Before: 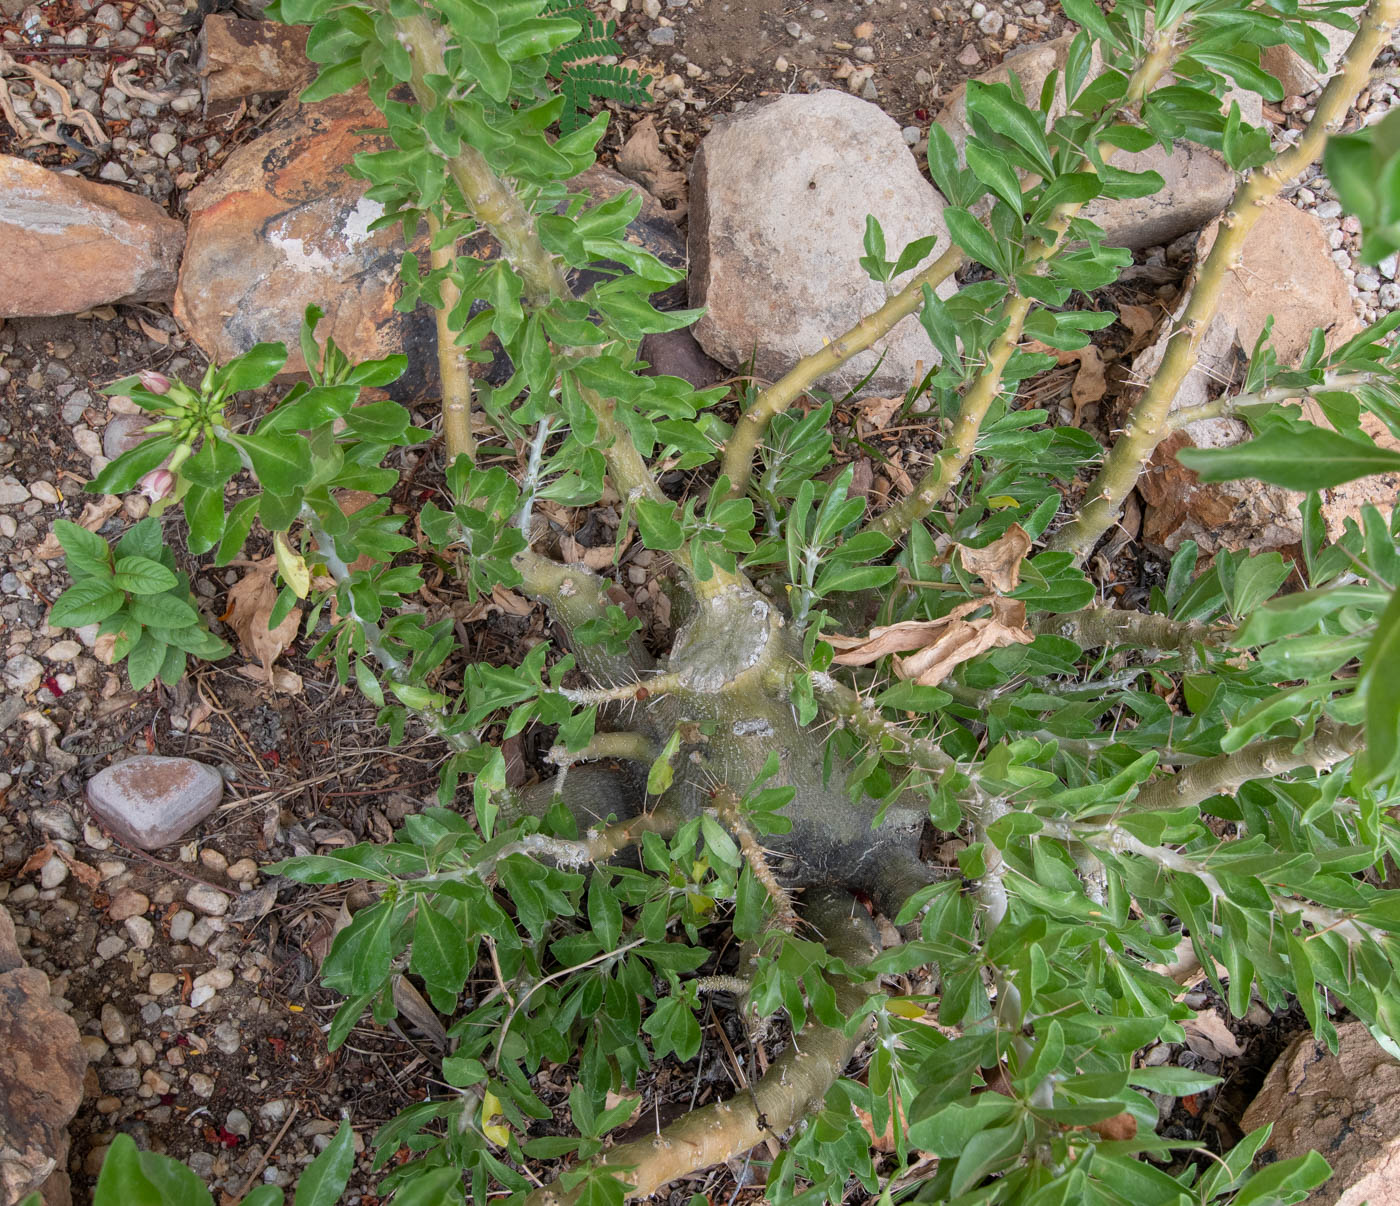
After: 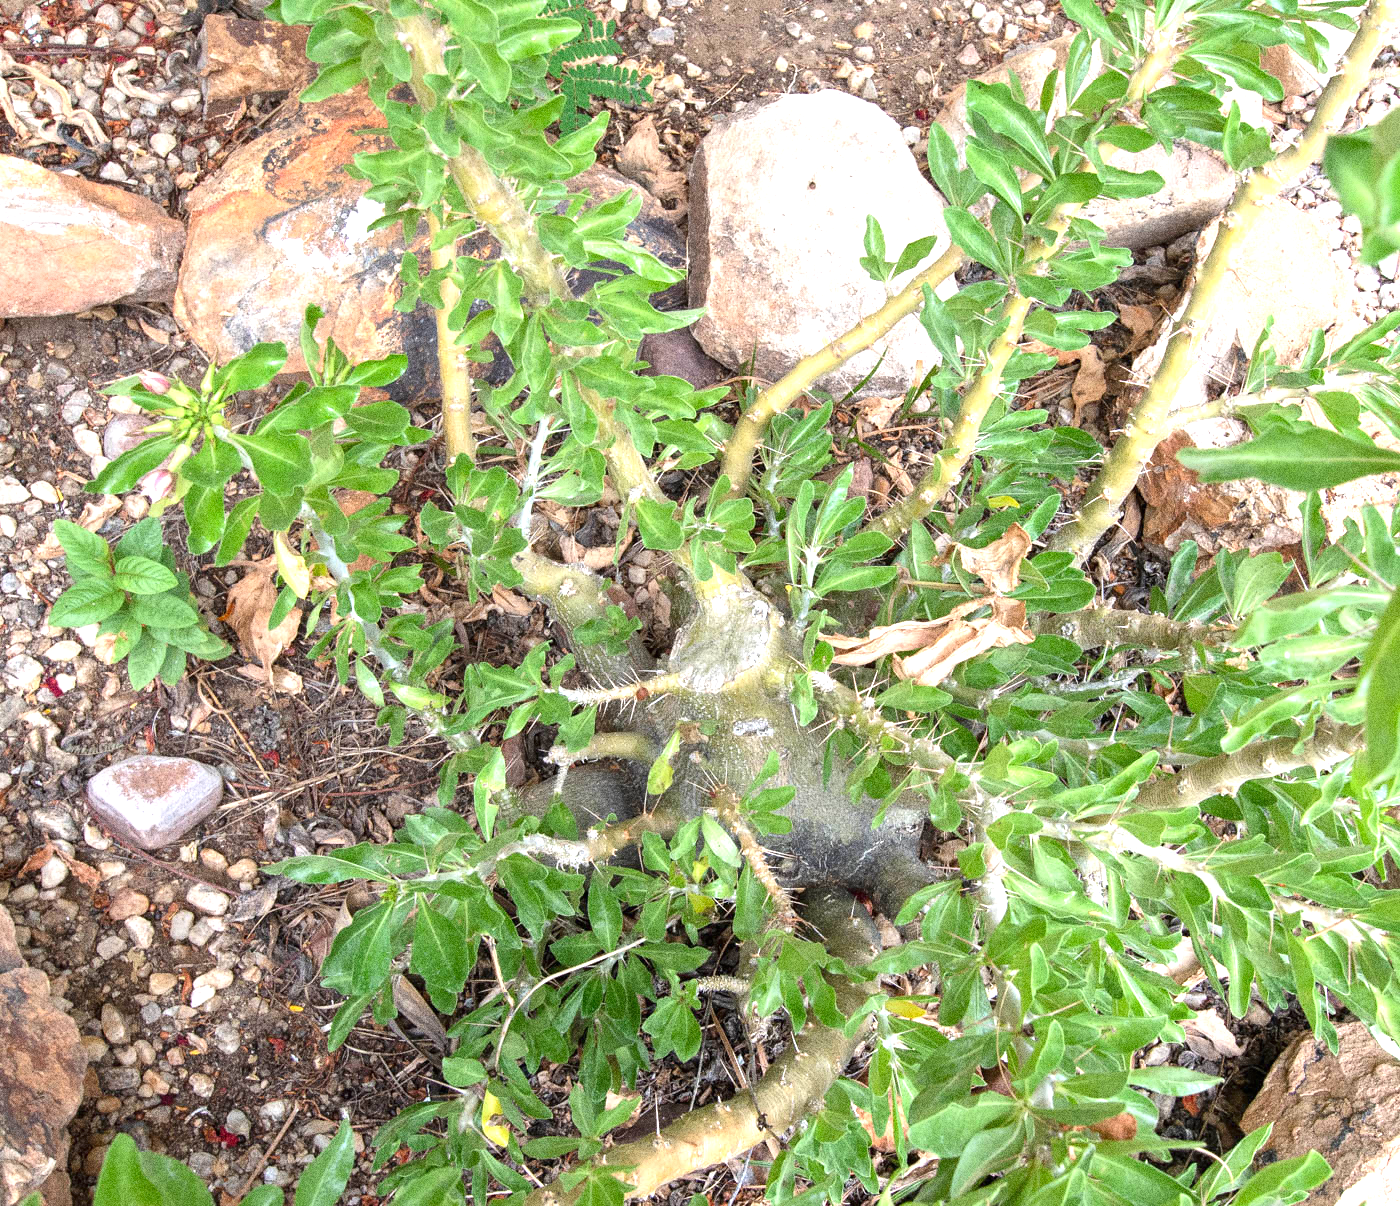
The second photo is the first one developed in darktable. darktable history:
exposure: black level correction 0, exposure 1.3 EV, compensate highlight preservation false
grain: strength 49.07%
